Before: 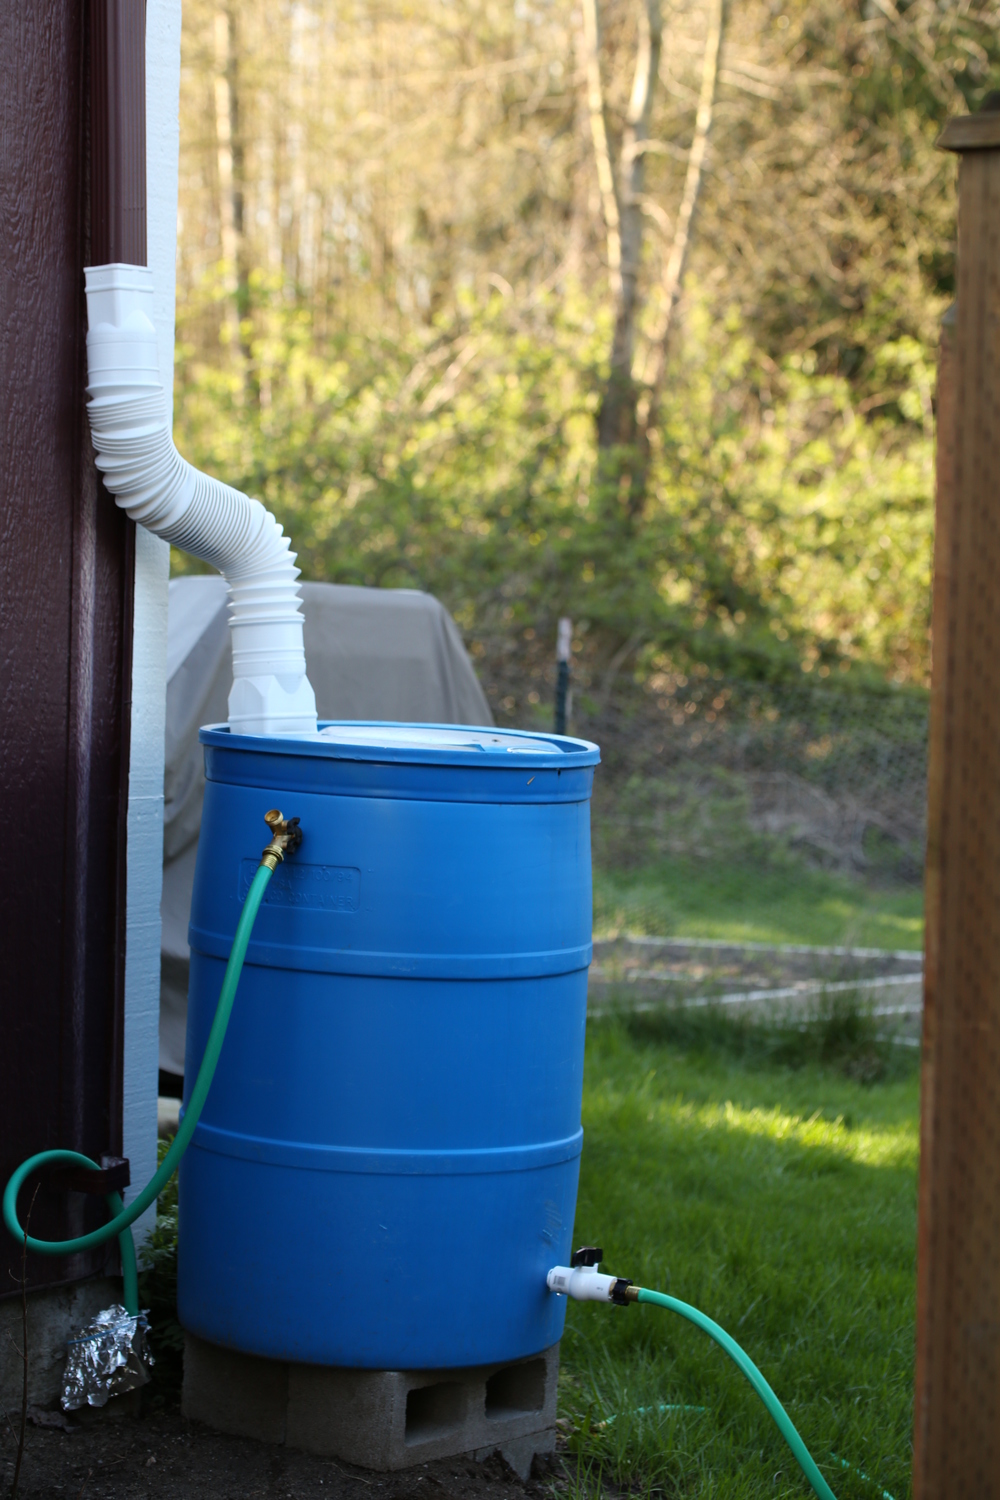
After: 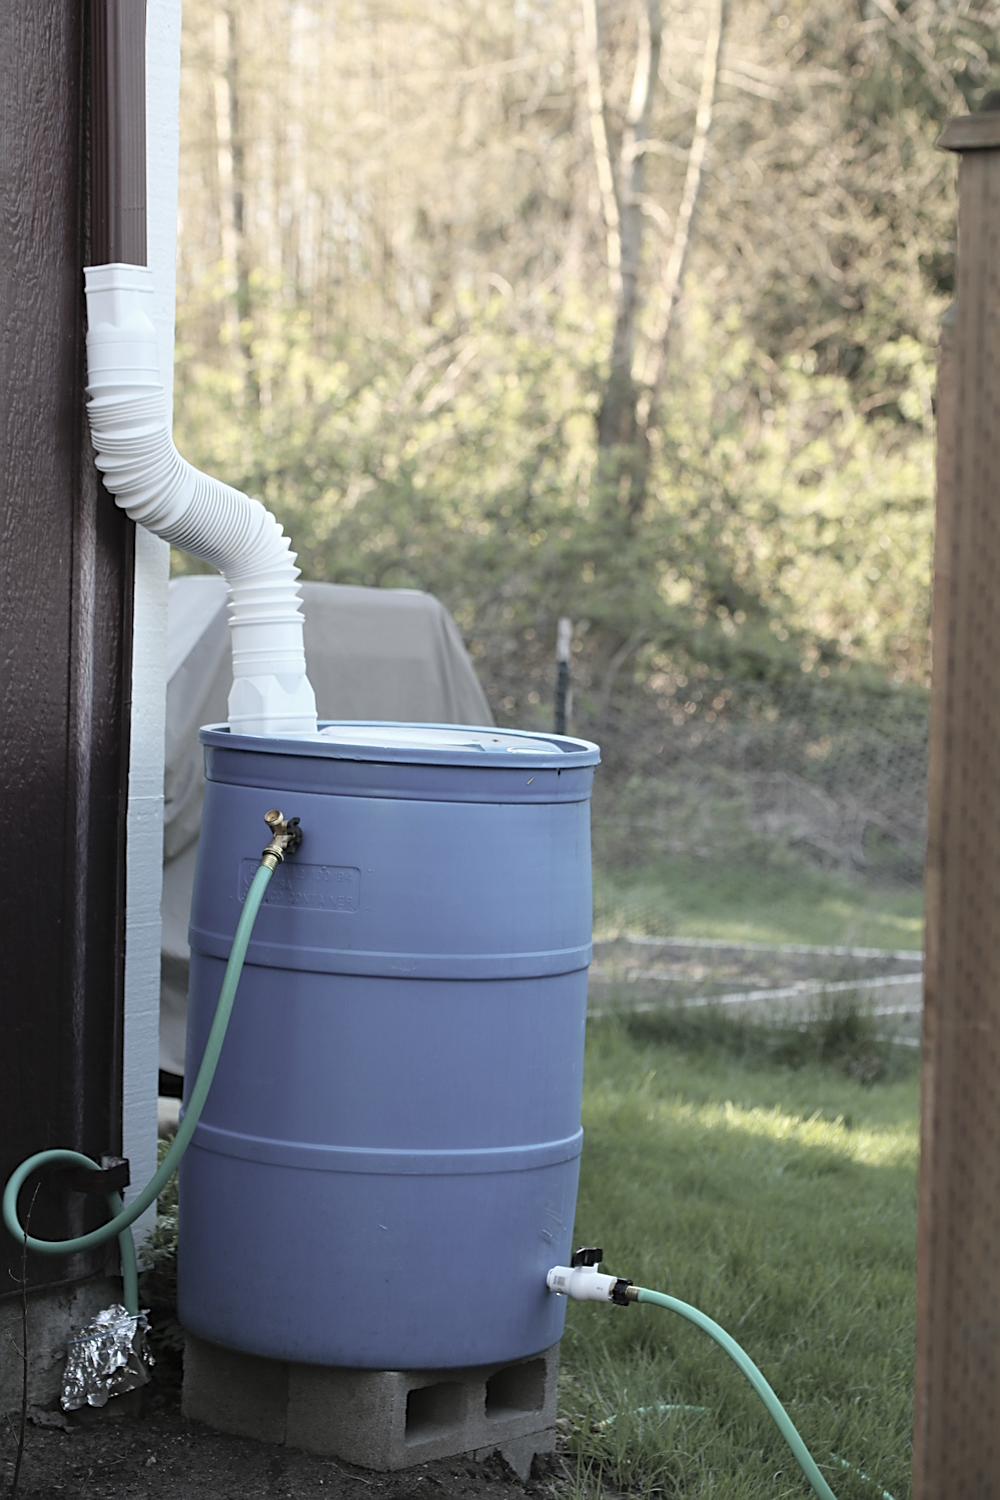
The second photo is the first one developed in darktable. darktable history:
sharpen: on, module defaults
contrast brightness saturation: brightness 0.184, saturation -0.519
